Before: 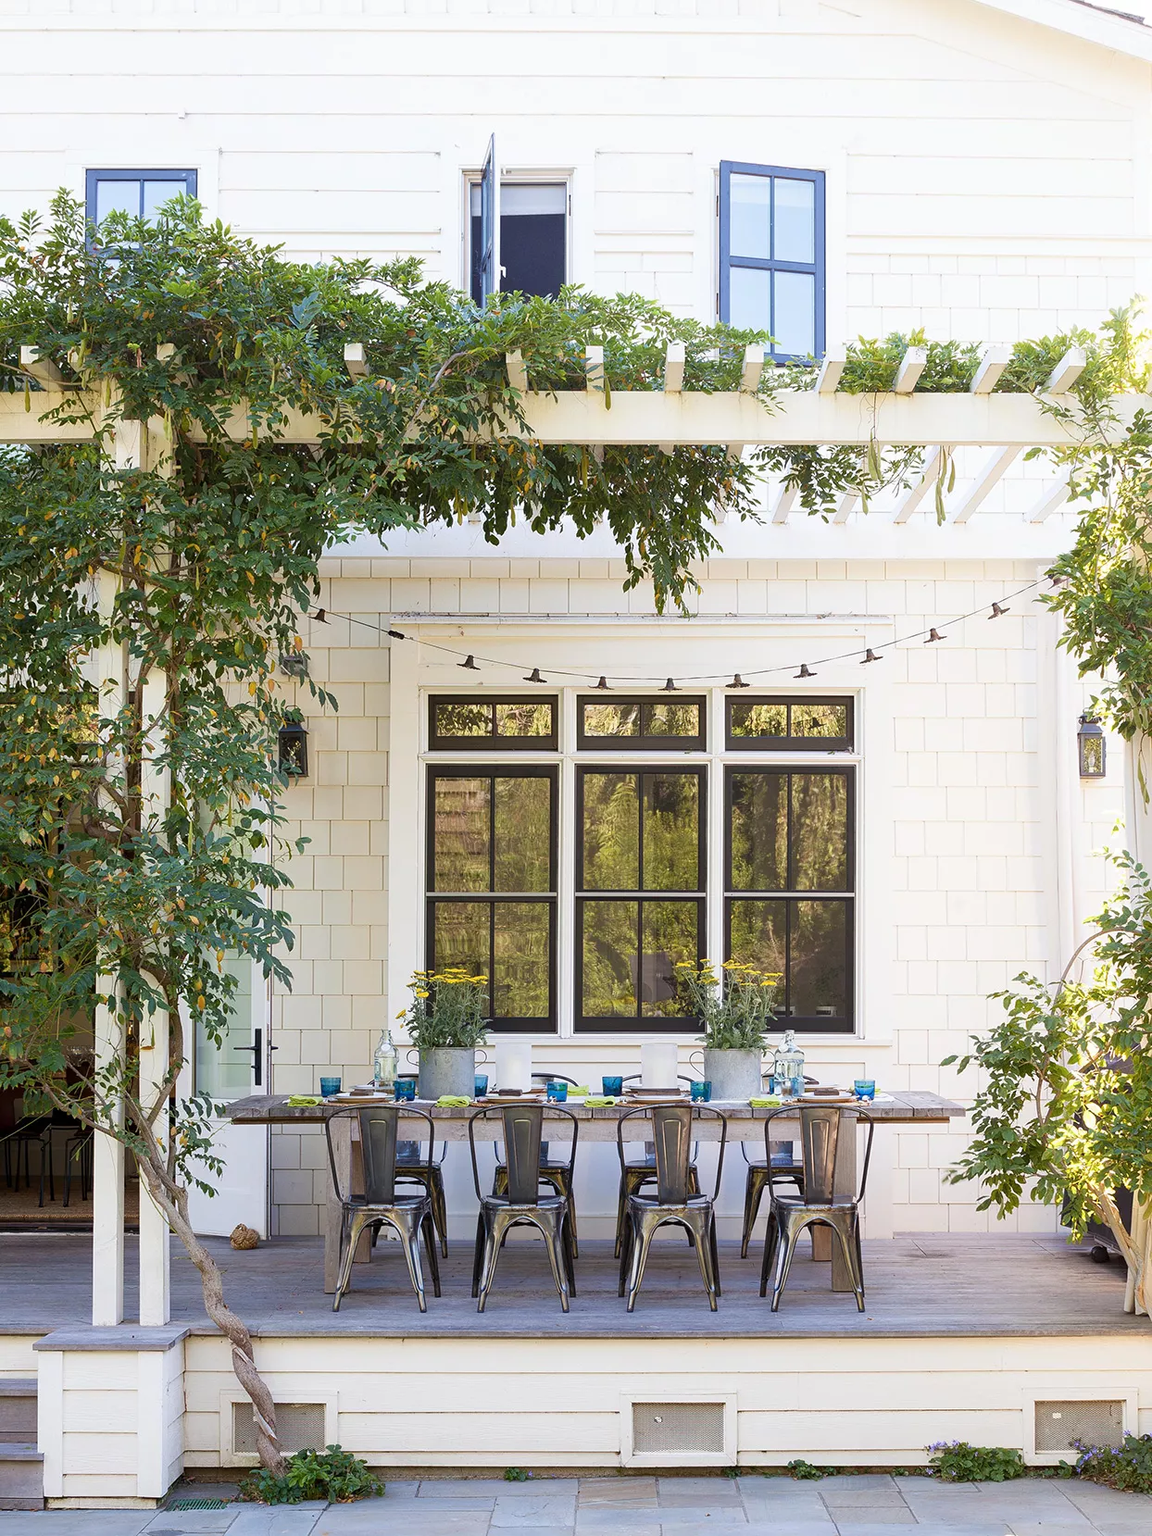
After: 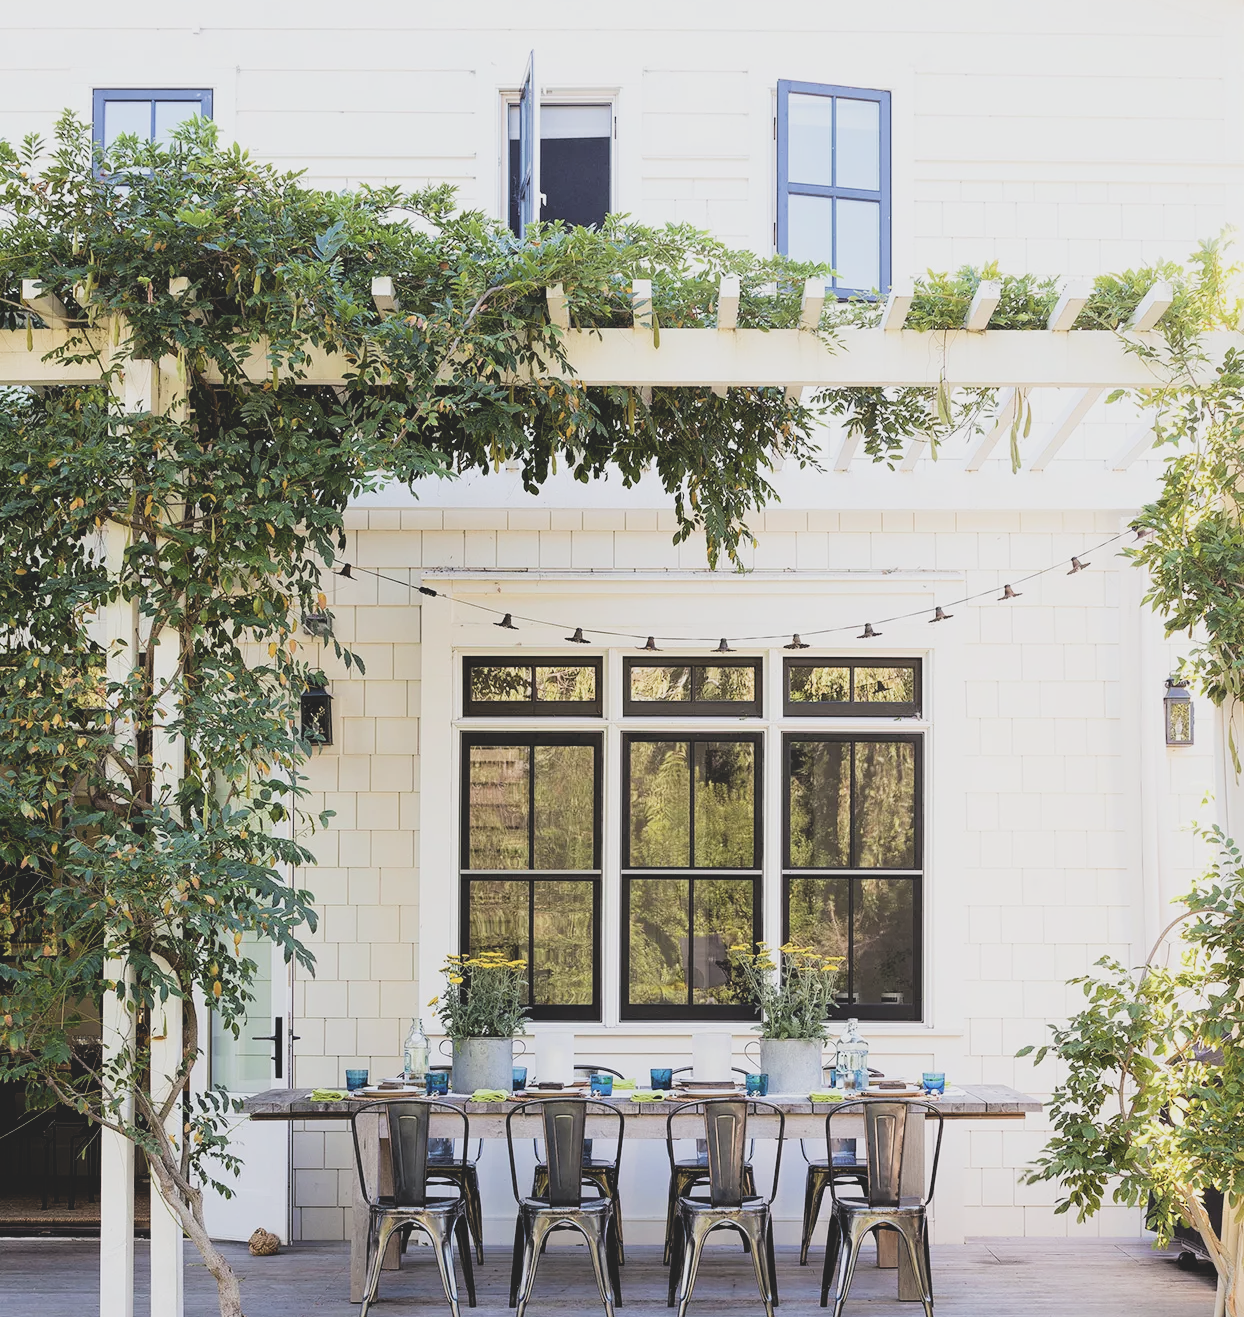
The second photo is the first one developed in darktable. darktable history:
crop and rotate: top 5.667%, bottom 14.938%
tone curve: curves: ch0 [(0, 0.137) (1, 1)], preserve colors none
filmic rgb: black relative exposure -5.12 EV, white relative exposure 3.95 EV, threshold 5.99 EV, hardness 2.88, contrast 1.299, highlights saturation mix -28.97%, enable highlight reconstruction true
